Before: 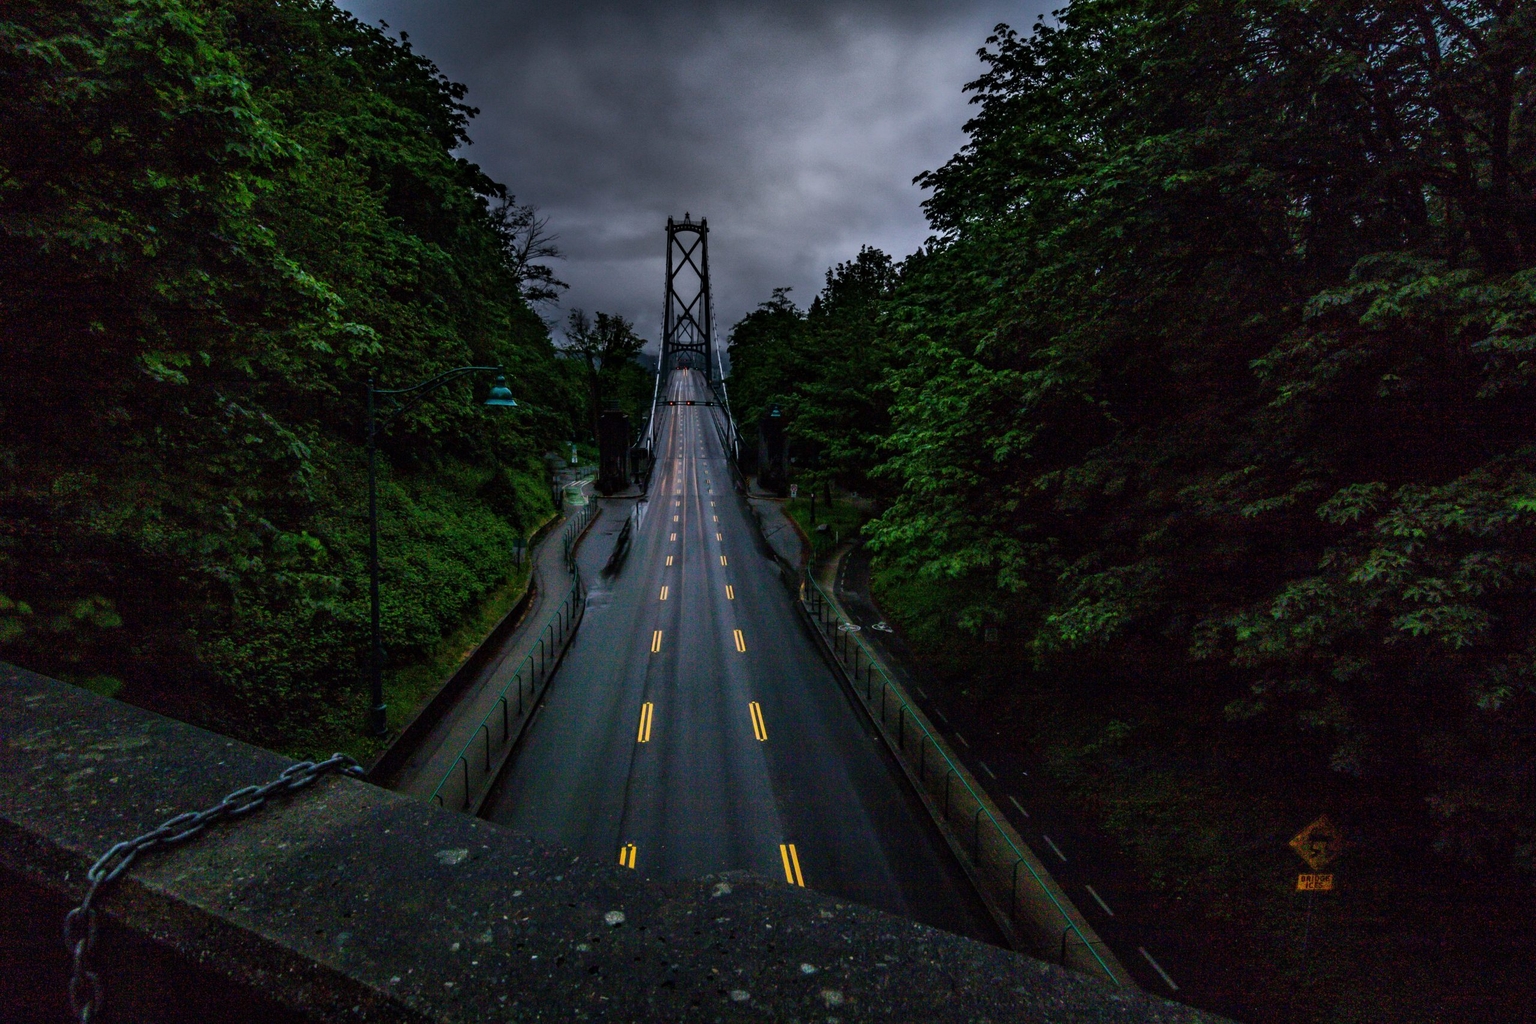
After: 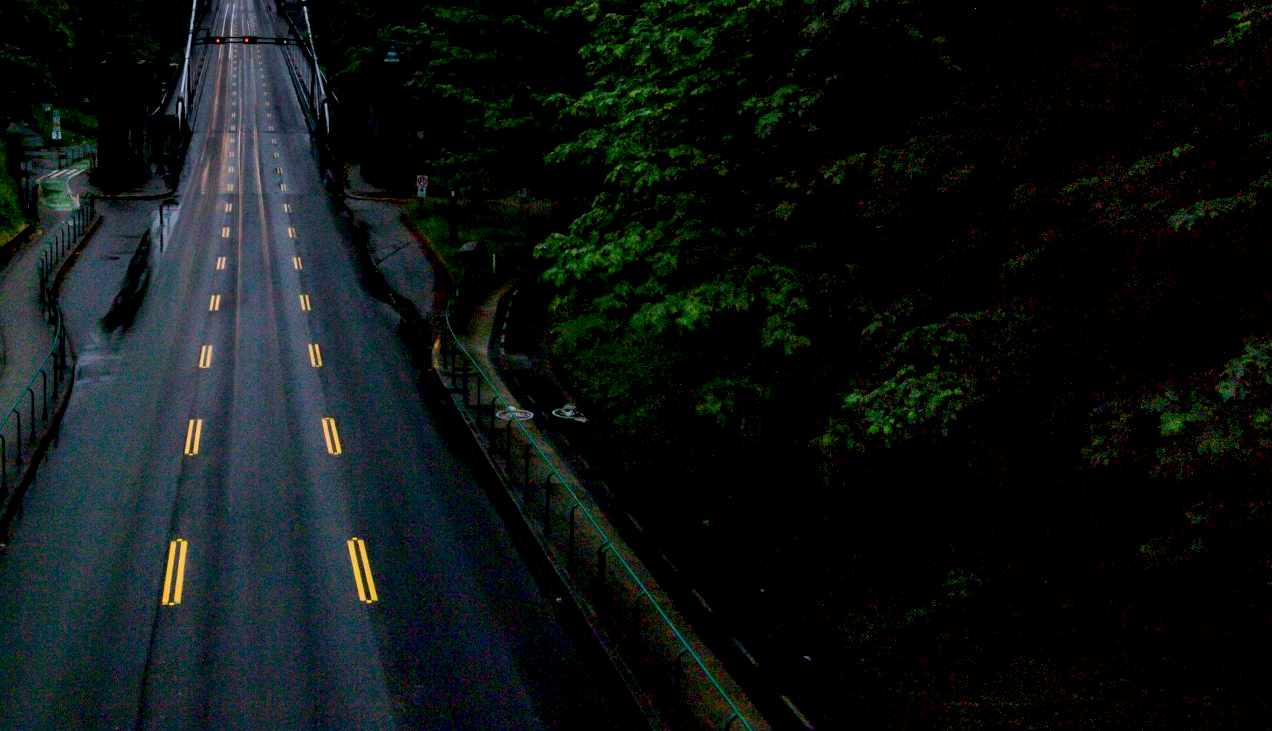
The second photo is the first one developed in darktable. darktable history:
crop: left 35.213%, top 37.078%, right 15.084%, bottom 20.051%
exposure: black level correction 0.01, exposure 0.017 EV, compensate highlight preservation false
